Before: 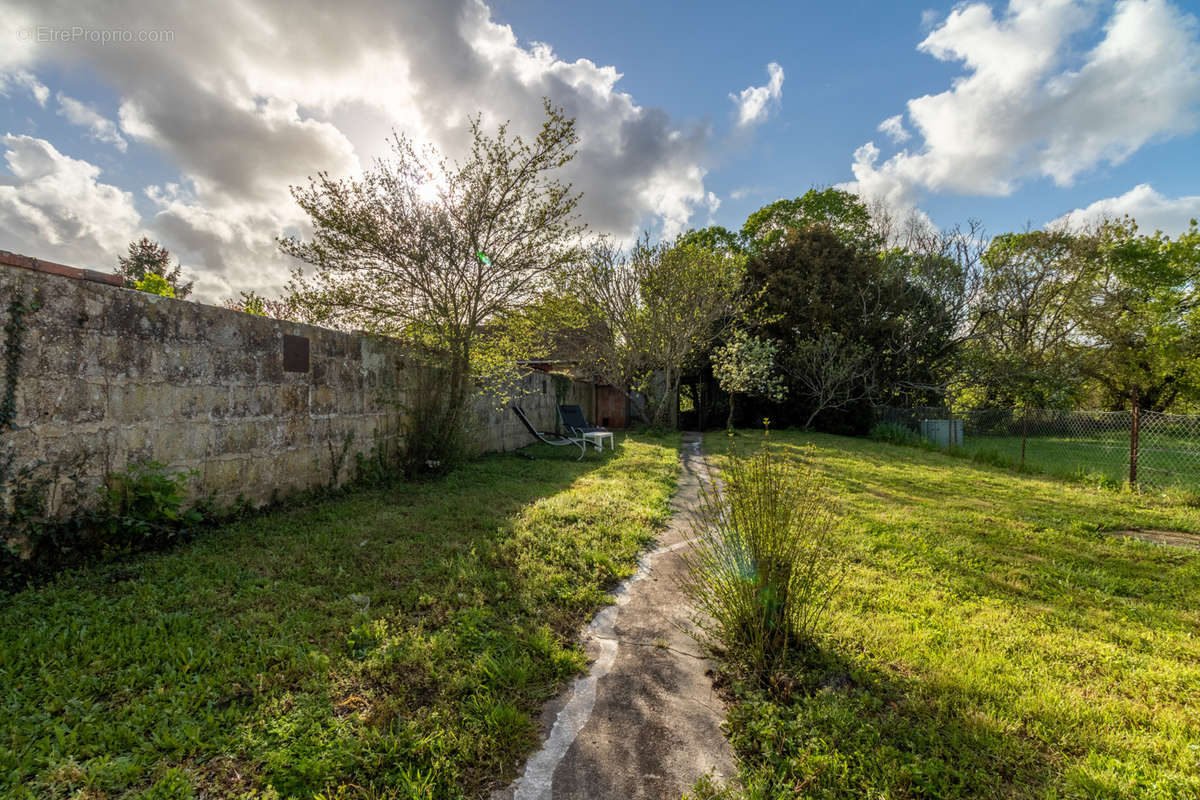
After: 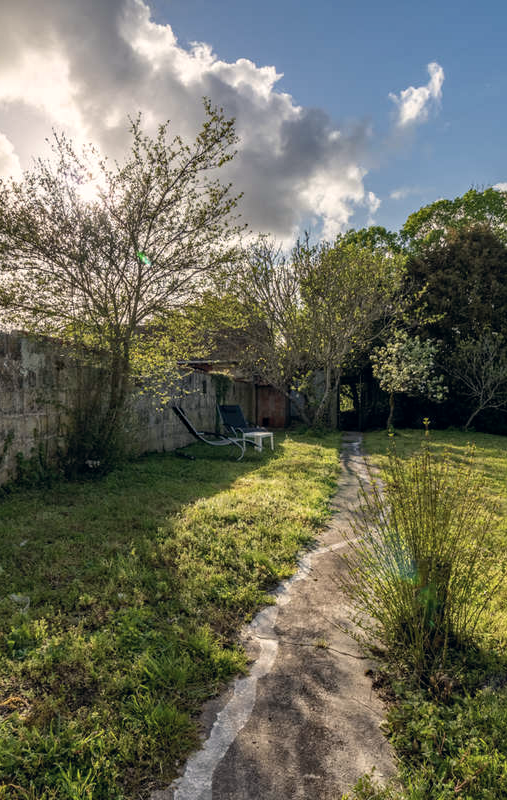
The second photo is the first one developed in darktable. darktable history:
color correction: highlights a* 2.89, highlights b* 4.99, shadows a* -1.85, shadows b* -4.97, saturation 0.824
tone equalizer: on, module defaults
haze removal: compatibility mode true, adaptive false
crop: left 28.355%, right 29.36%
